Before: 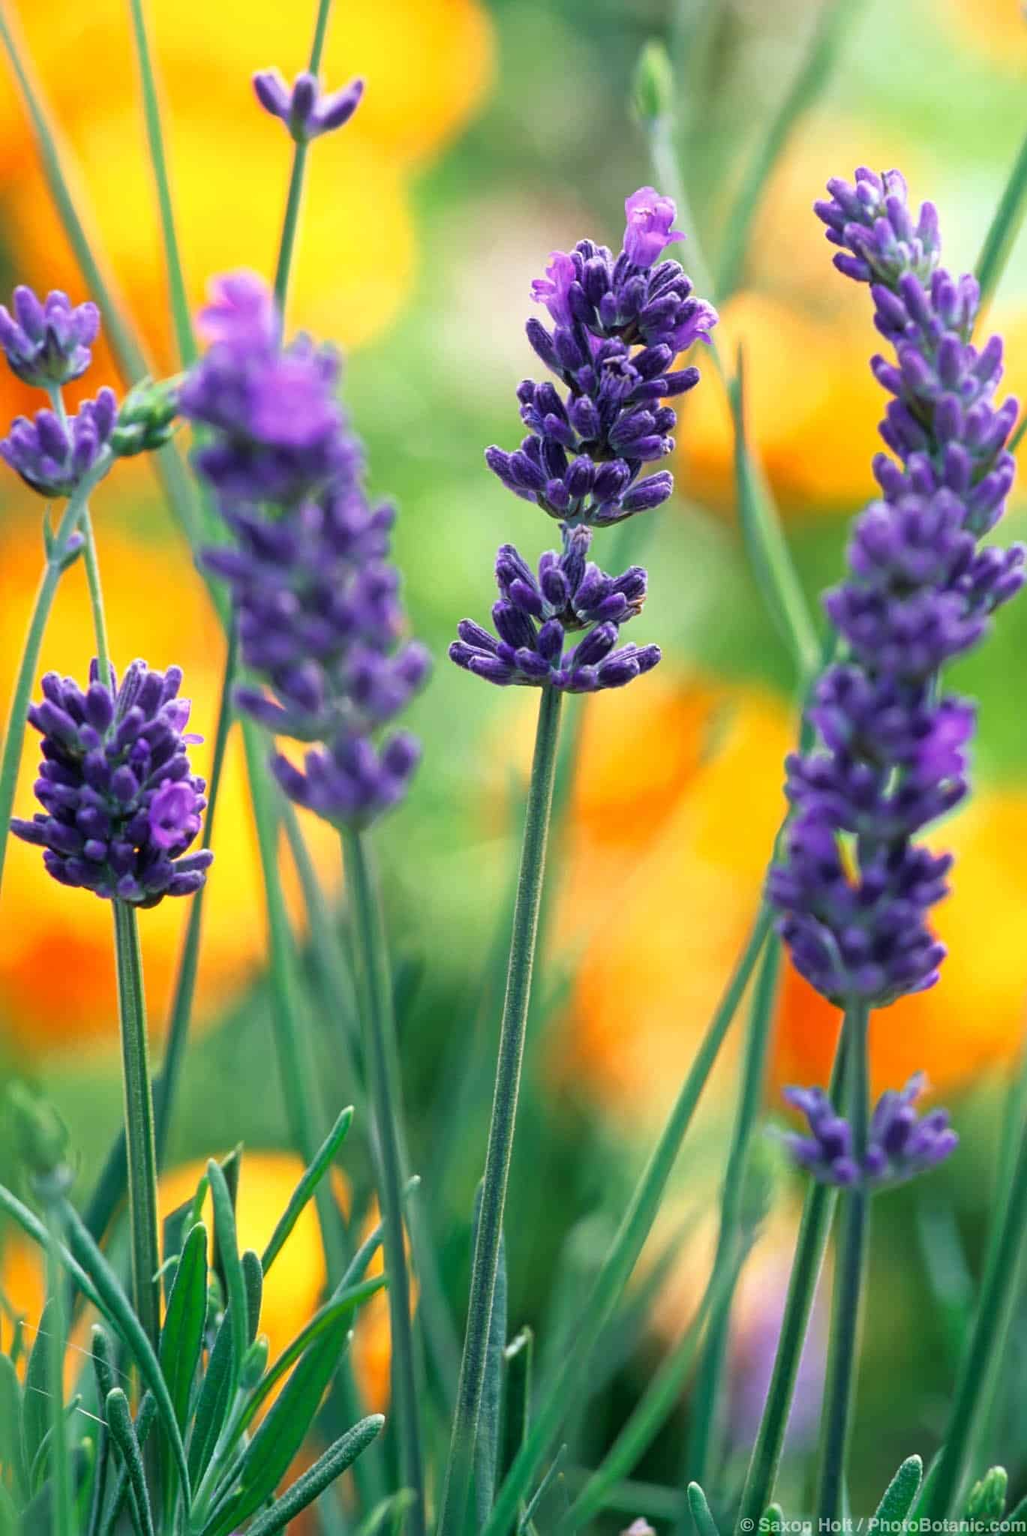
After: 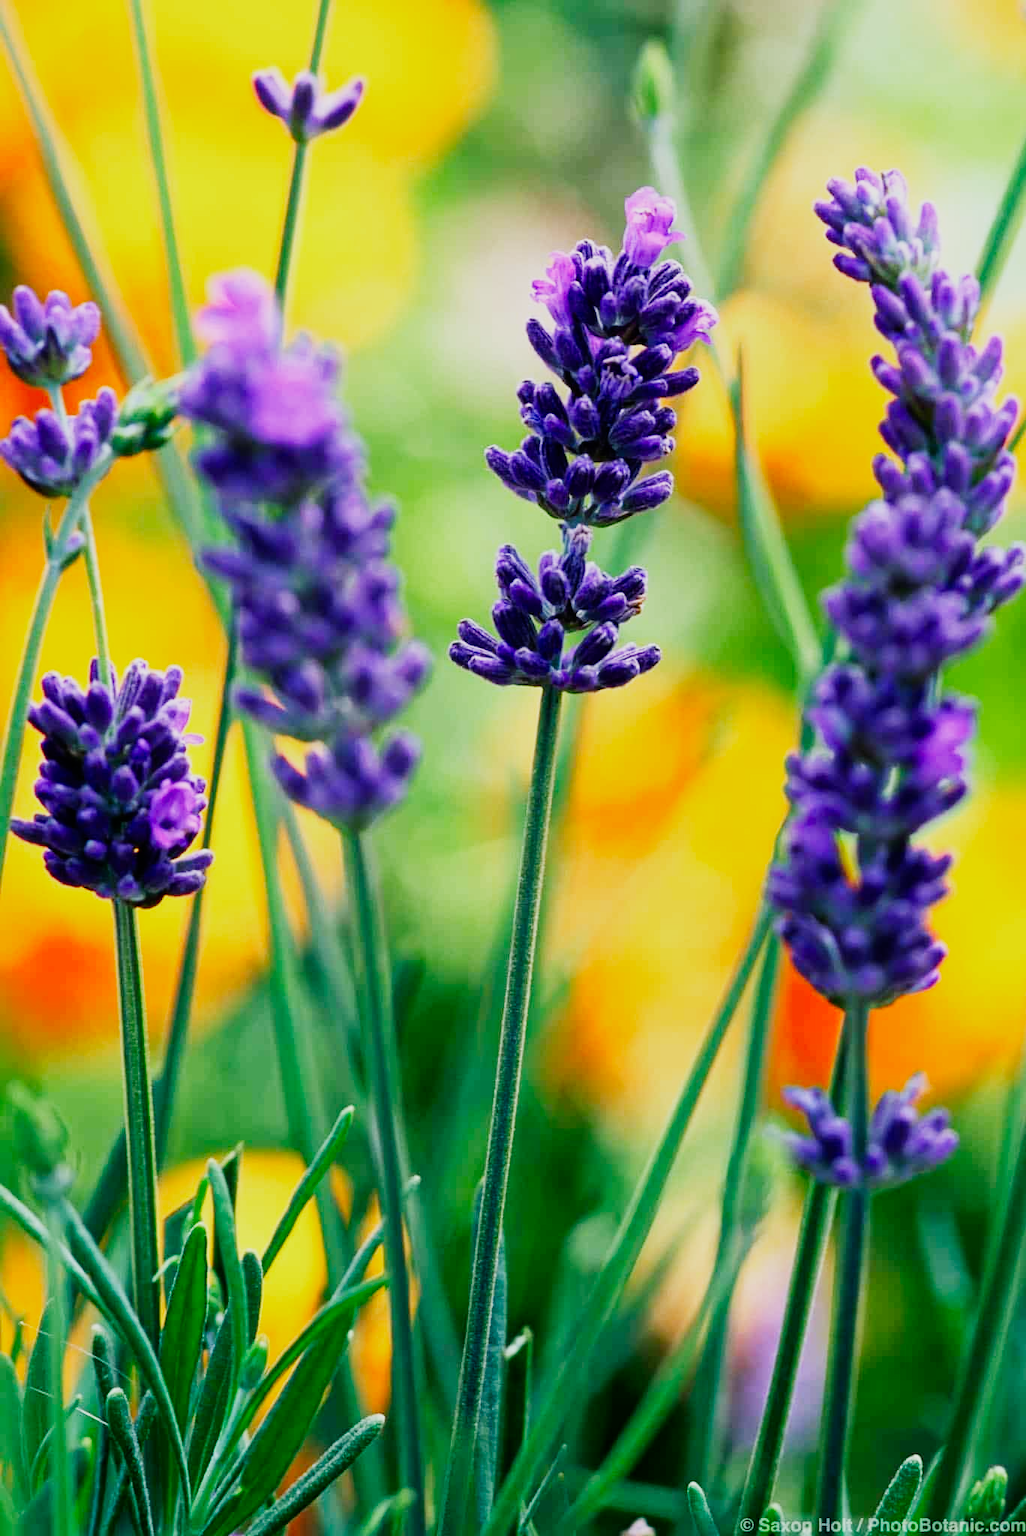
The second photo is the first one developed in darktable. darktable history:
sigmoid: contrast 1.69, skew -0.23, preserve hue 0%, red attenuation 0.1, red rotation 0.035, green attenuation 0.1, green rotation -0.017, blue attenuation 0.15, blue rotation -0.052, base primaries Rec2020
contrast brightness saturation: contrast 0.08, saturation 0.2
